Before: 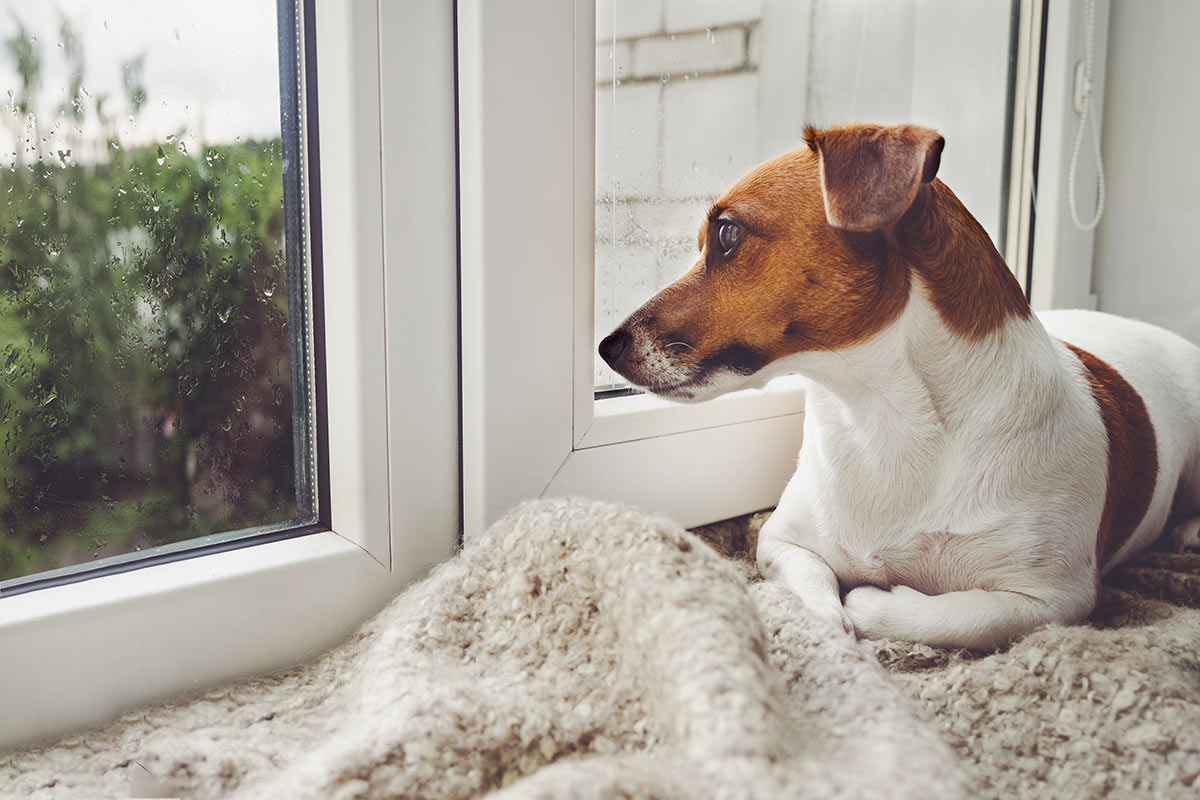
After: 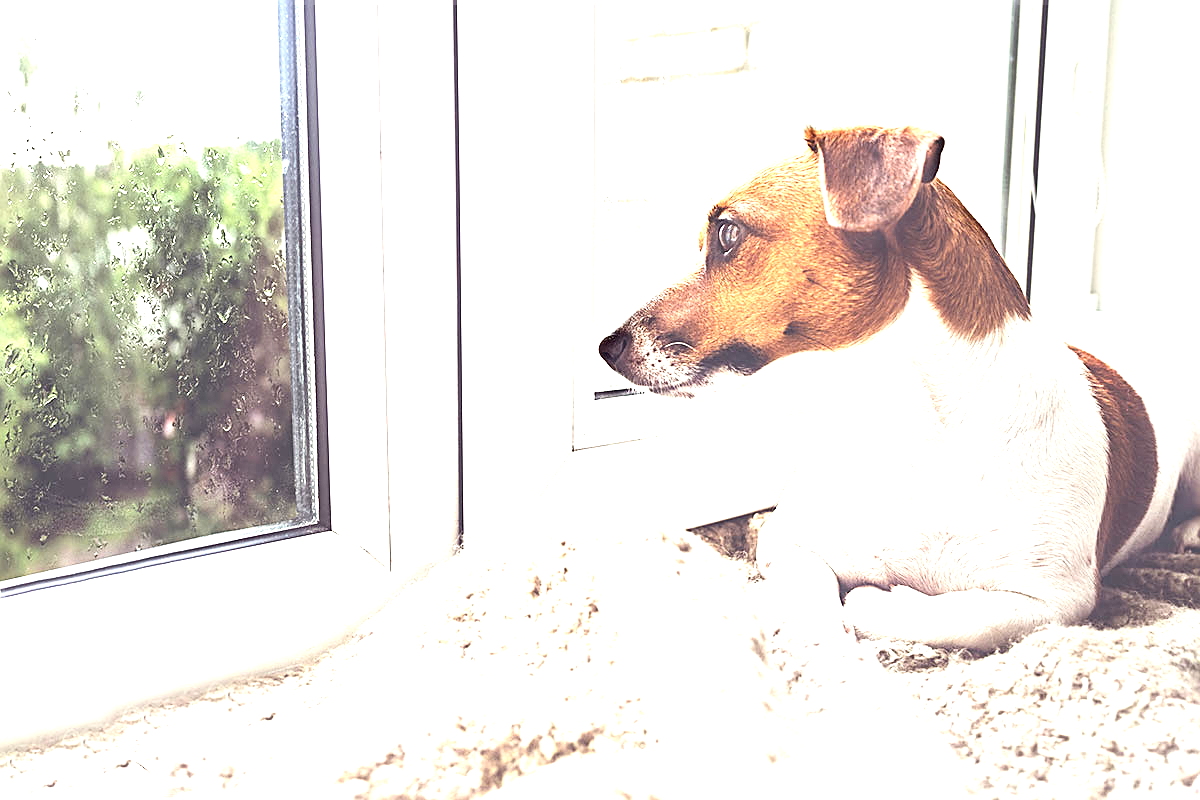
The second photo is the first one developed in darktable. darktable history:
exposure: exposure 2 EV, compensate highlight preservation false
contrast brightness saturation: contrast 0.11, saturation -0.17
sharpen: on, module defaults
